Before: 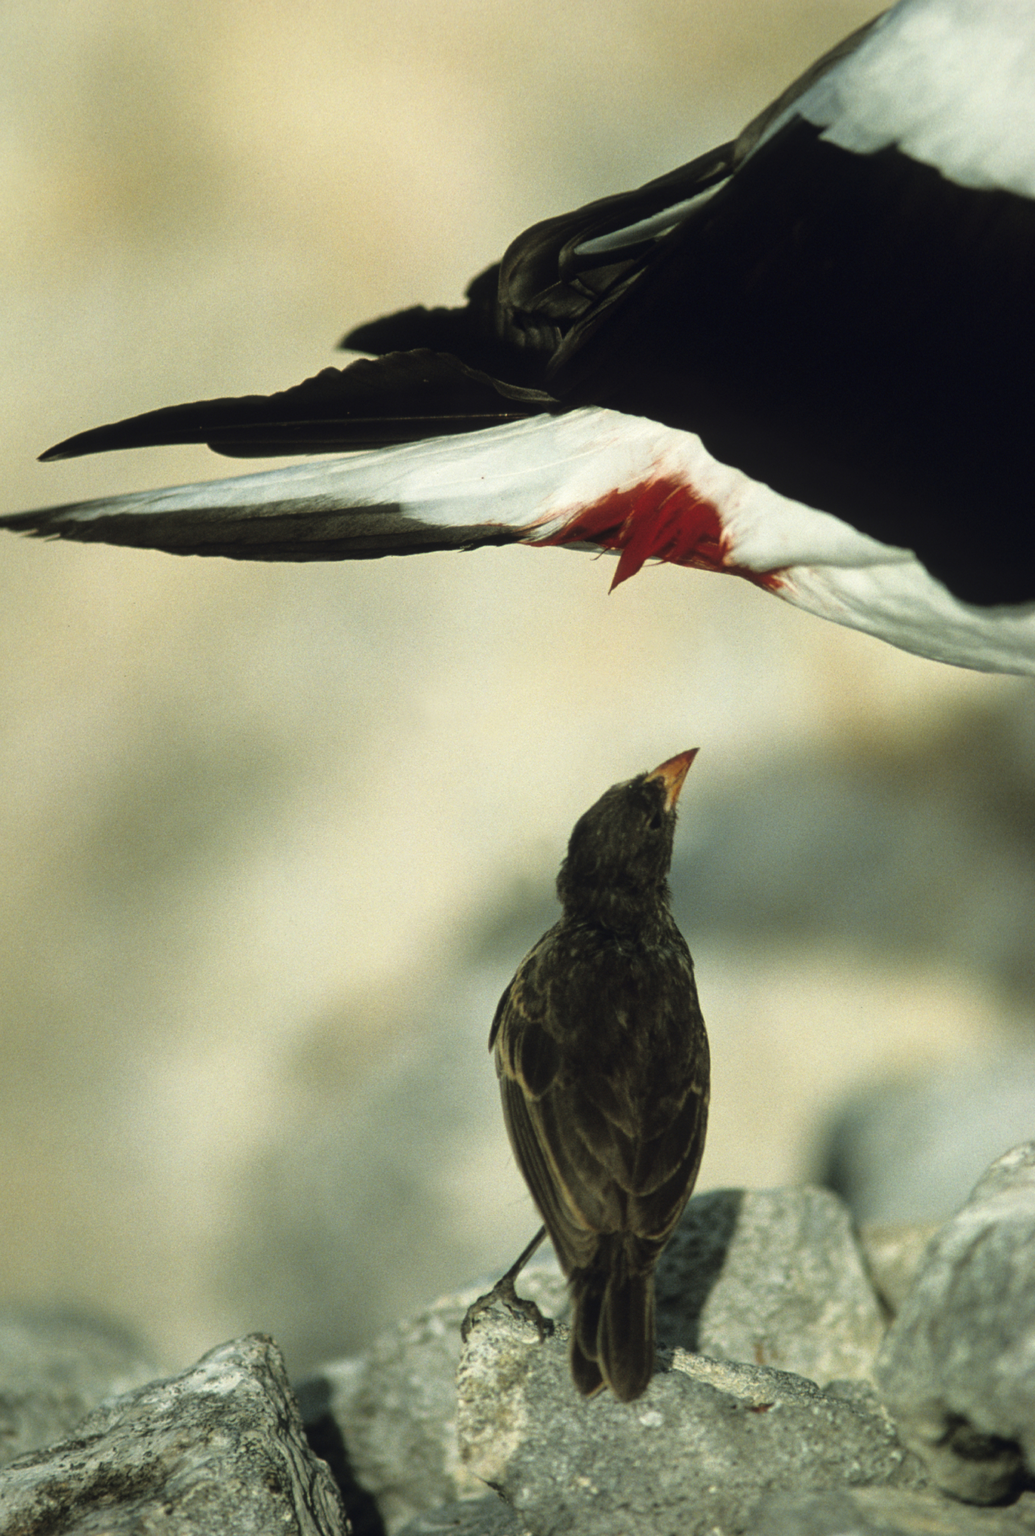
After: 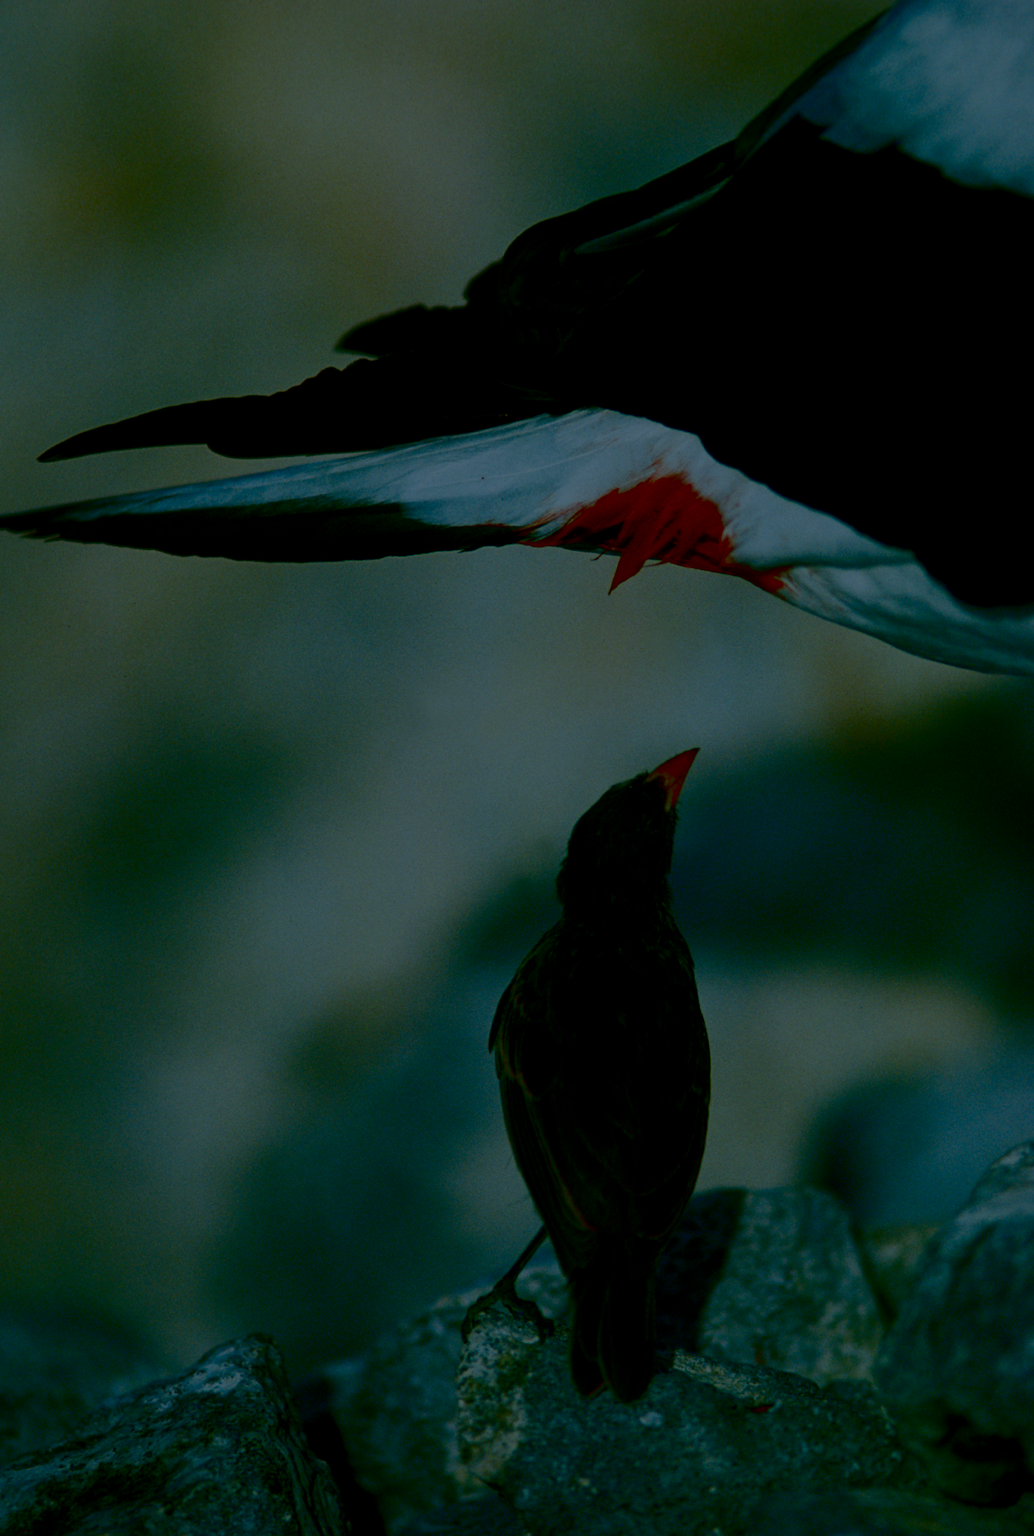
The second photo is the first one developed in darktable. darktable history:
contrast brightness saturation: brightness -0.987, saturation 0.983
exposure: black level correction 0.009, exposure -0.675 EV, compensate highlight preservation false
filmic rgb: black relative exposure -7.19 EV, white relative exposure 5.38 EV, hardness 3.02, preserve chrominance no, color science v5 (2021)
color calibration: gray › normalize channels true, illuminant custom, x 0.388, y 0.387, temperature 3841.32 K, gamut compression 0.015
